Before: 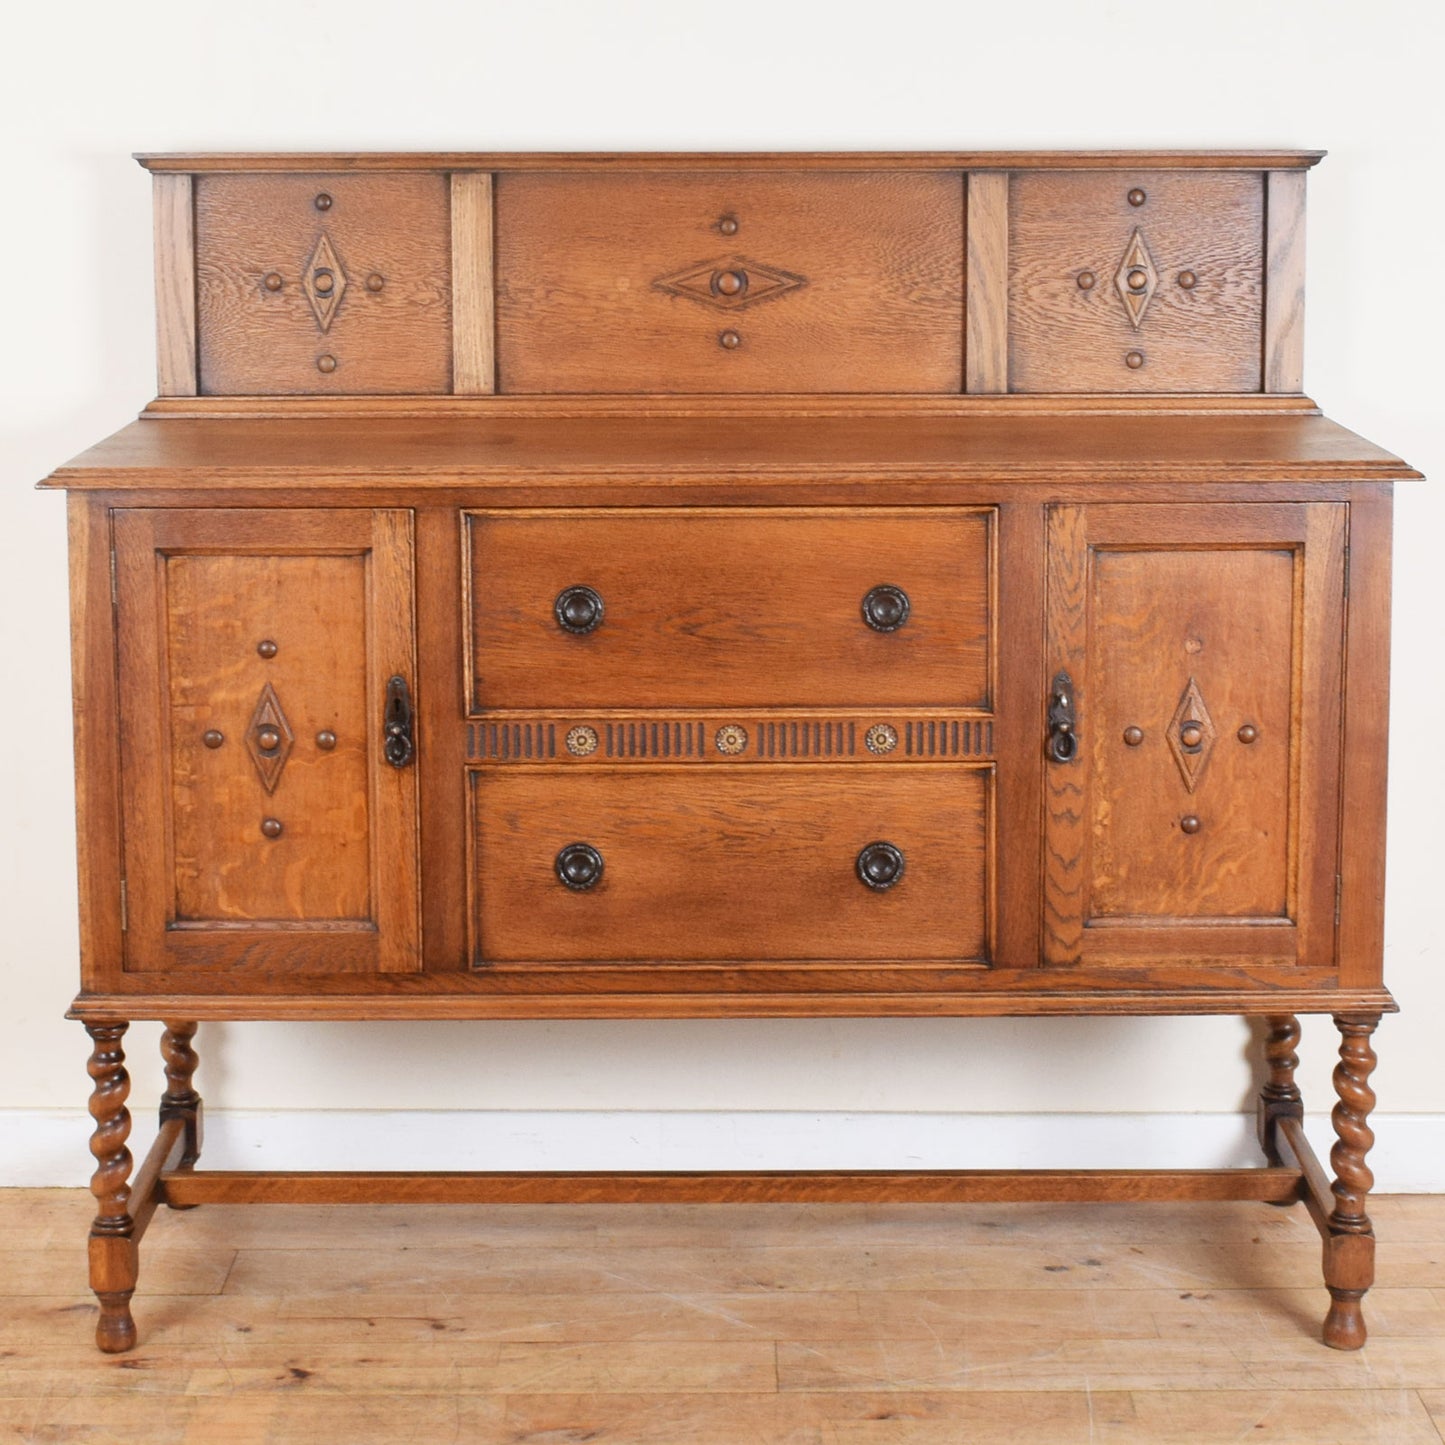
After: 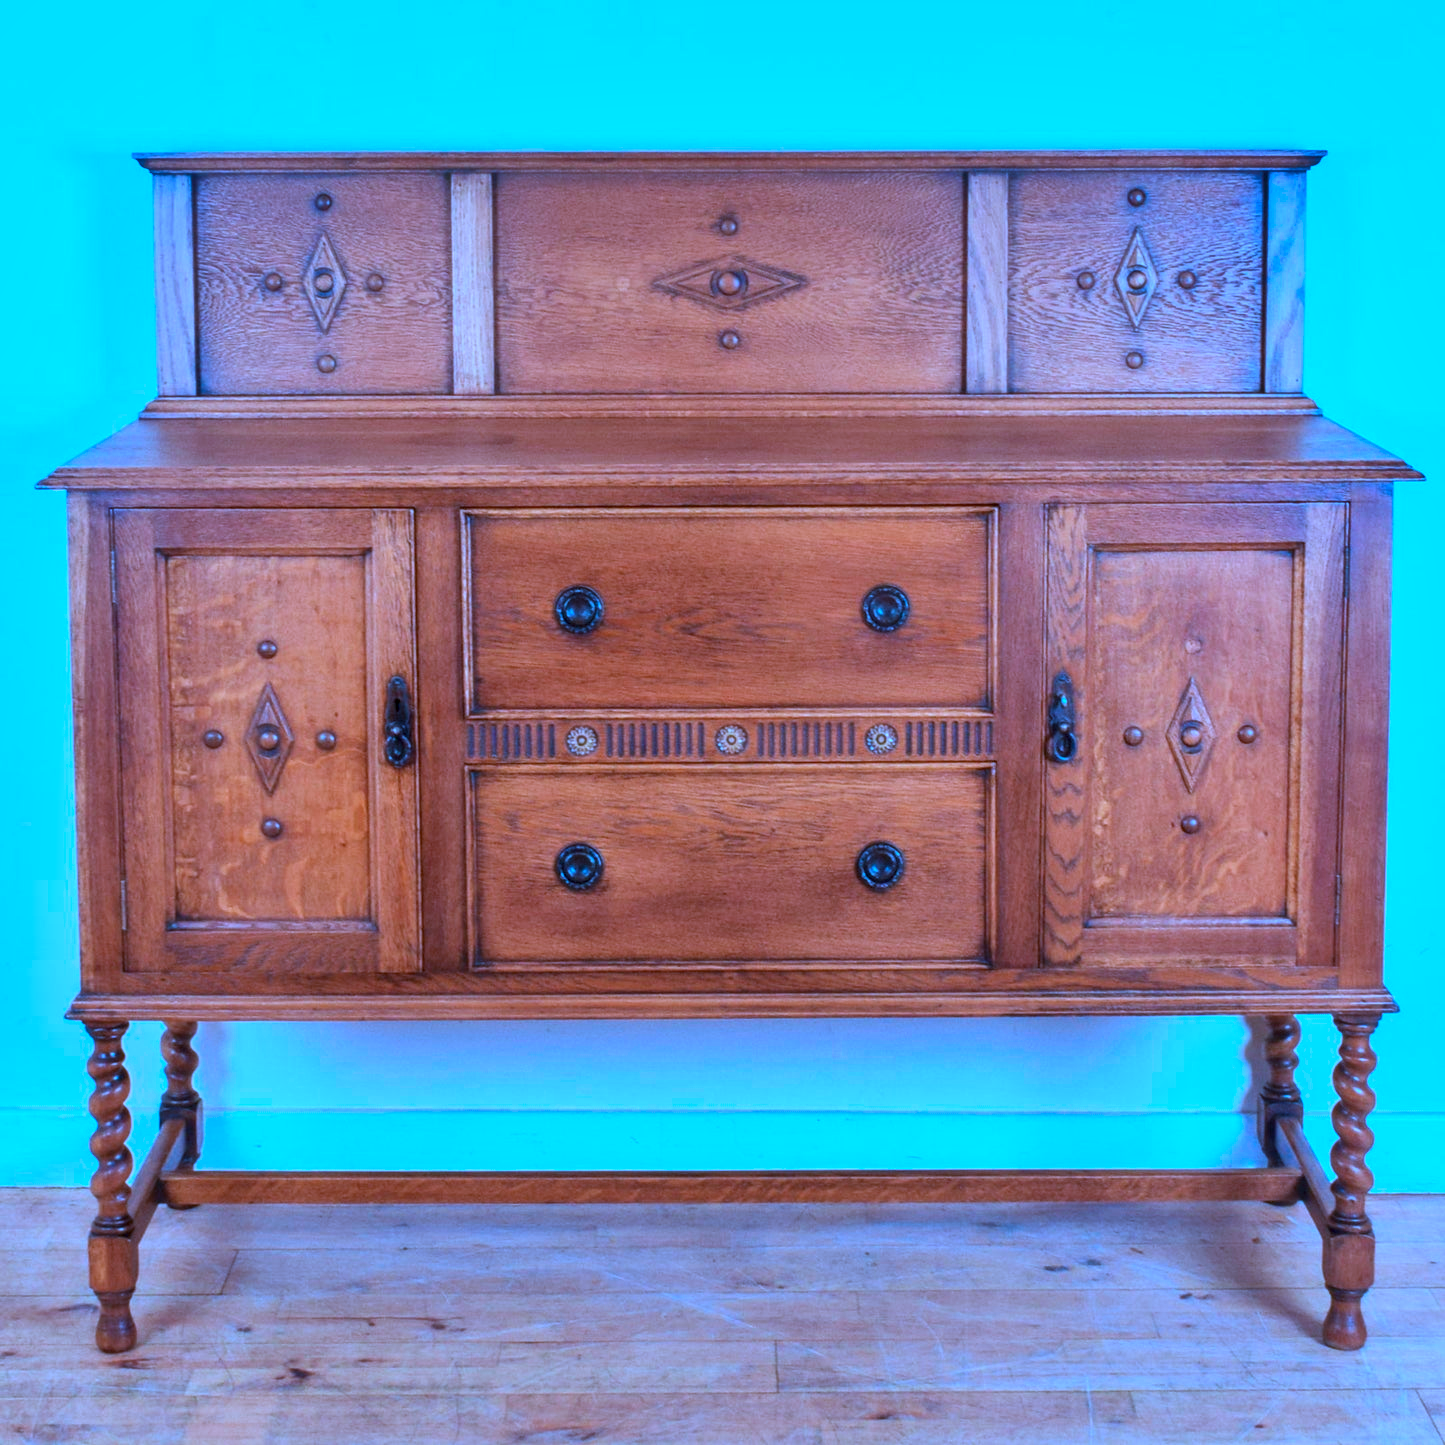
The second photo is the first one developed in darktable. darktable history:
shadows and highlights: shadows 52.73, highlights color adjustment 46.17%, soften with gaussian
color balance rgb: shadows lift › luminance 0.926%, shadows lift › chroma 0.415%, shadows lift › hue 22.77°, highlights gain › chroma 3.061%, highlights gain › hue 54.53°, linear chroma grading › shadows -10.391%, linear chroma grading › global chroma 19.656%, perceptual saturation grading › global saturation 25.53%
local contrast: on, module defaults
color calibration: gray › normalize channels true, illuminant as shot in camera, x 0.462, y 0.421, temperature 2686.66 K, gamut compression 0.018
